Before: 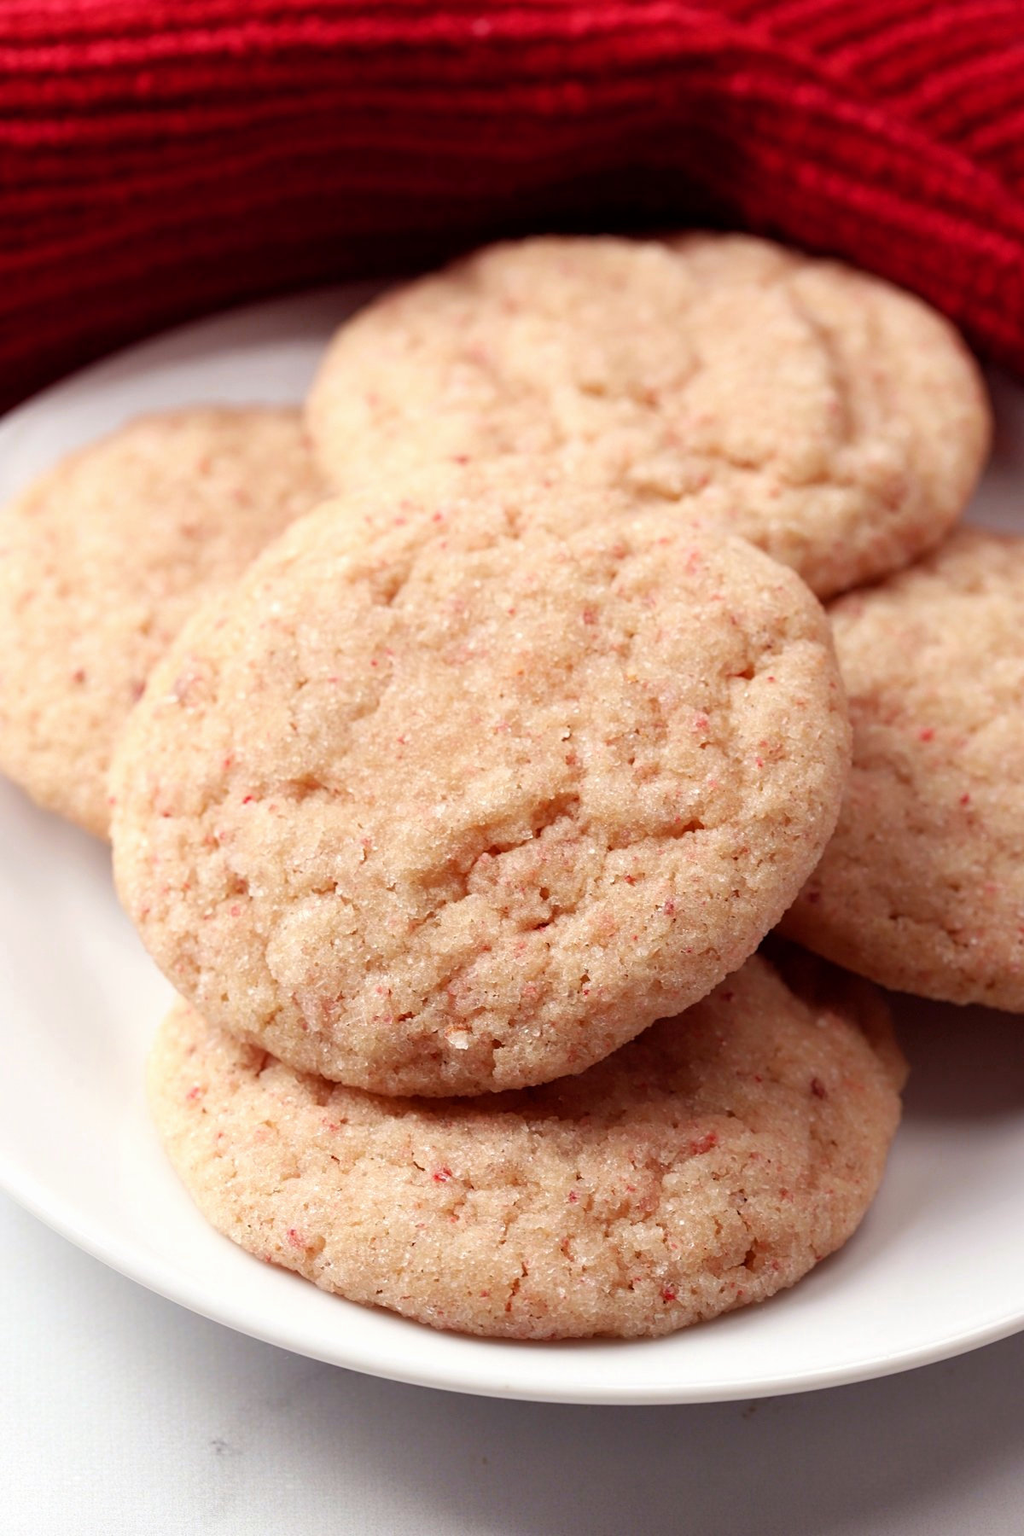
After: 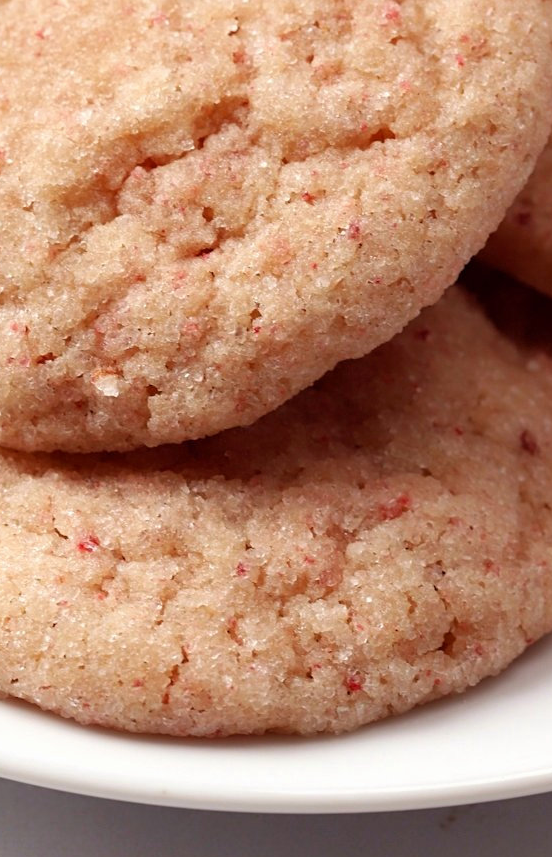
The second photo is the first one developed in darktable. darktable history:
crop: left 35.835%, top 46.318%, right 18.137%, bottom 6.071%
